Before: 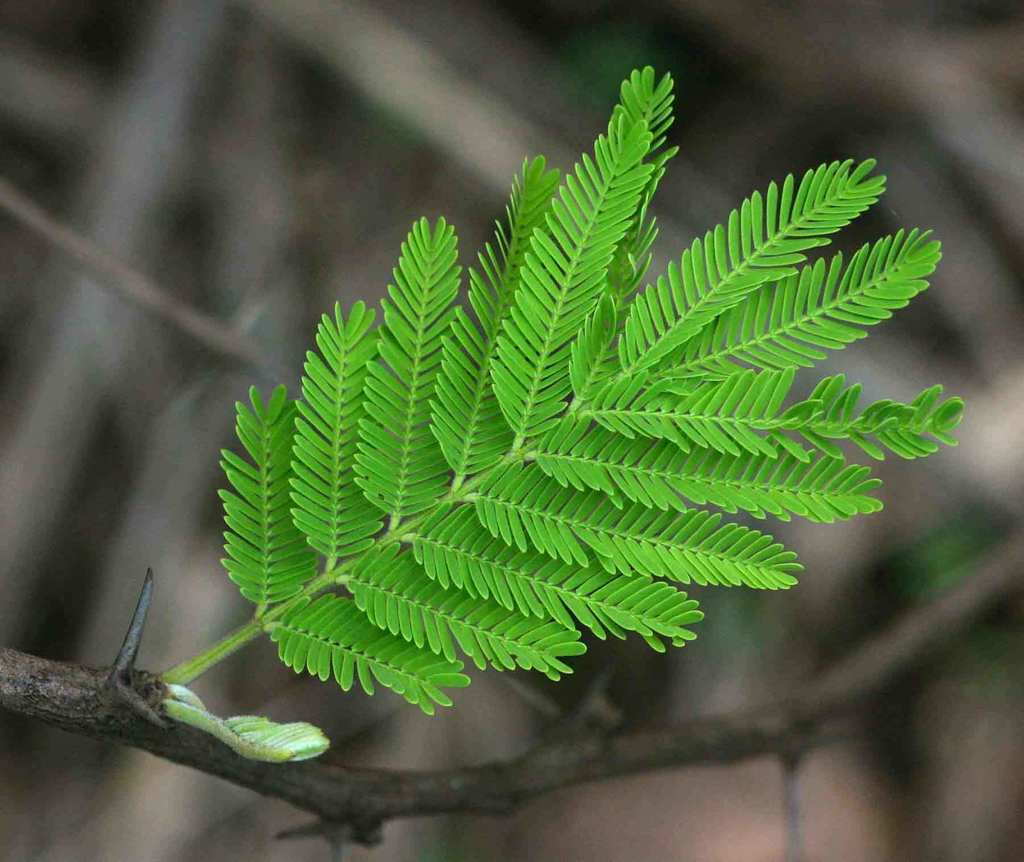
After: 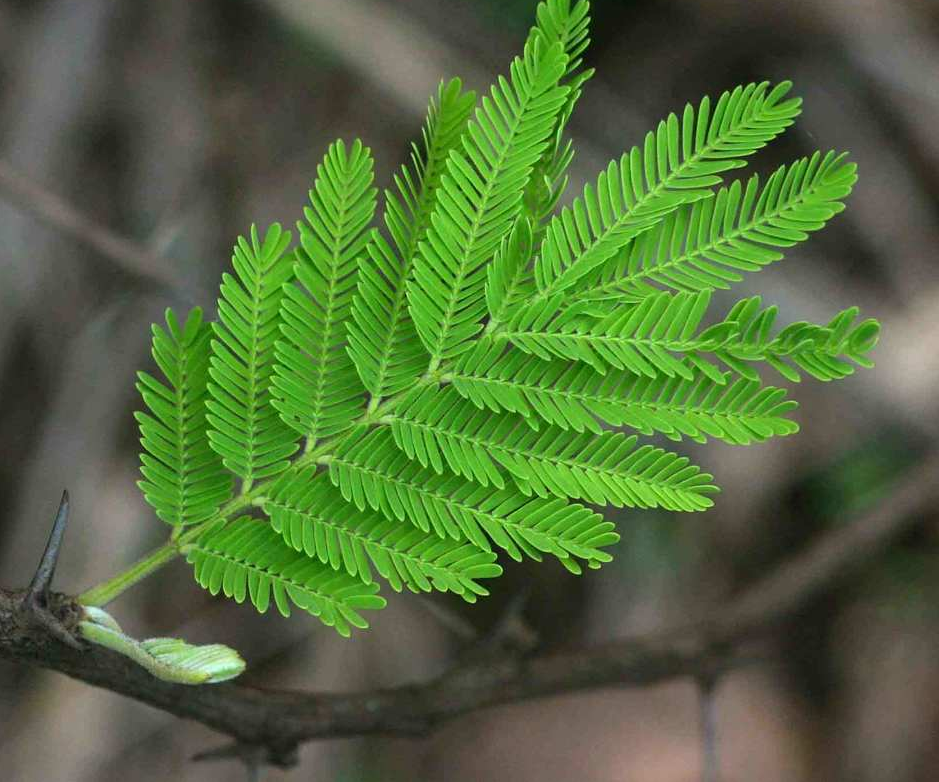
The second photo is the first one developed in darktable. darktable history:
crop and rotate: left 8.262%, top 9.226%
white balance: red 1, blue 1
